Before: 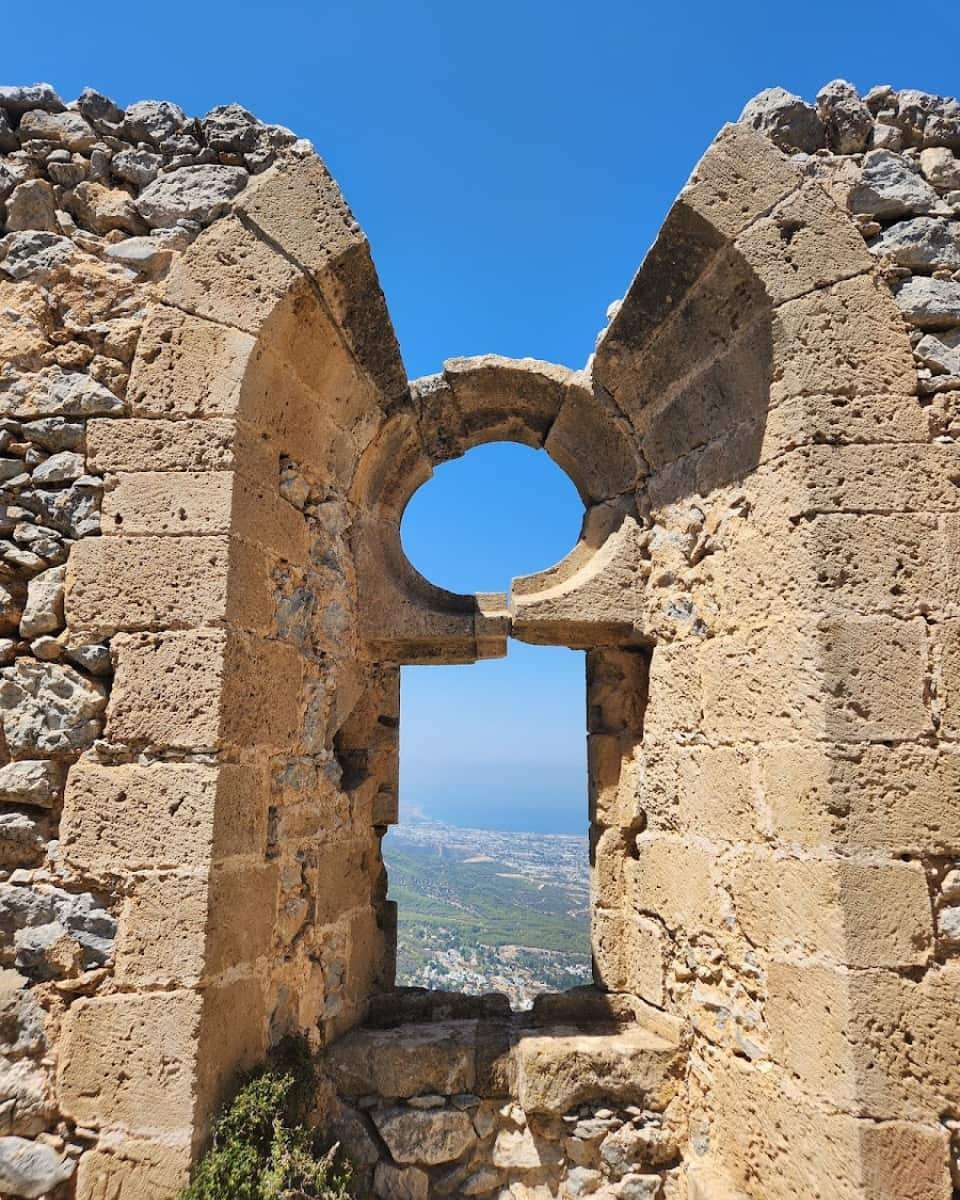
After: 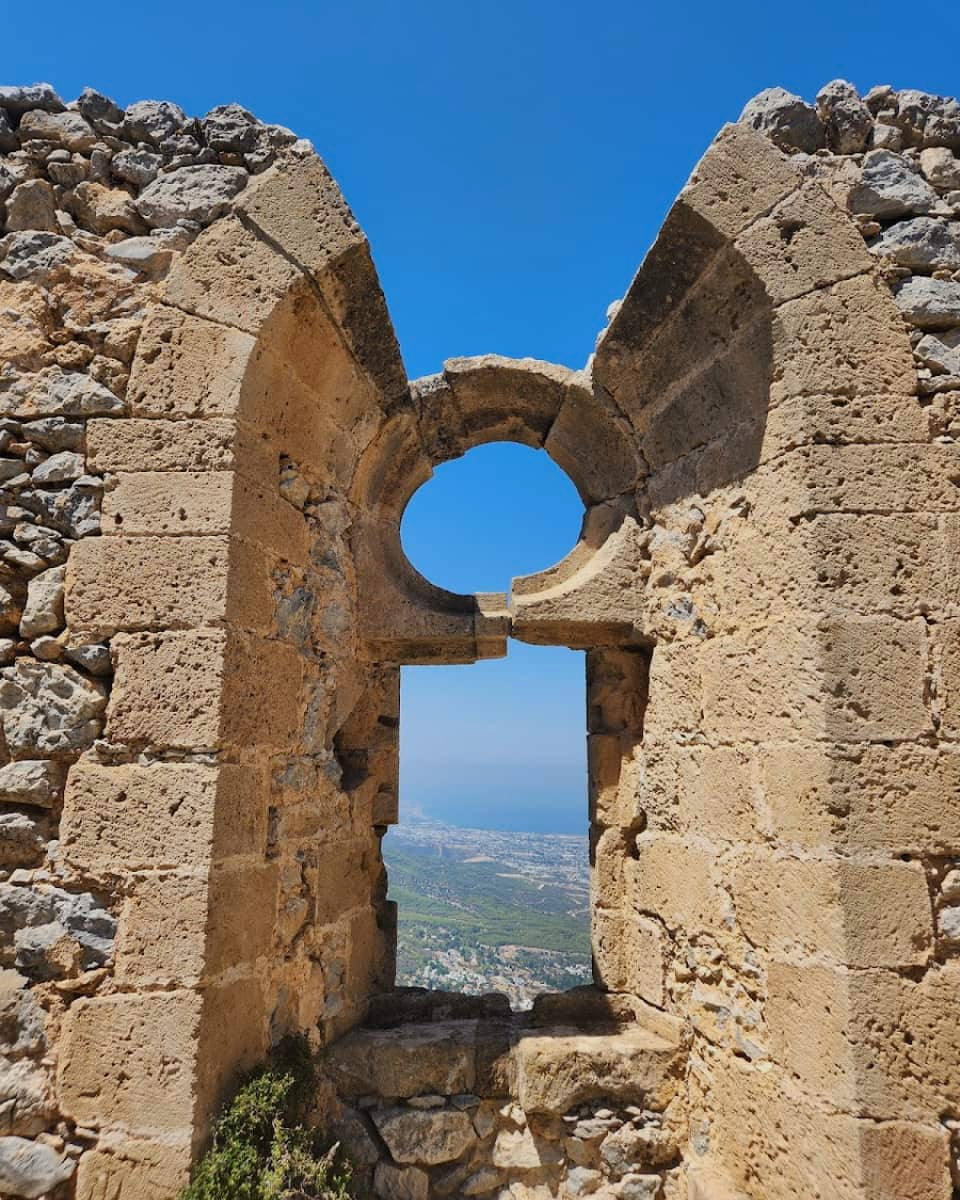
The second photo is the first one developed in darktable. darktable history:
shadows and highlights: radius 122.49, shadows 21.45, white point adjustment -9.57, highlights -14.92, soften with gaussian
